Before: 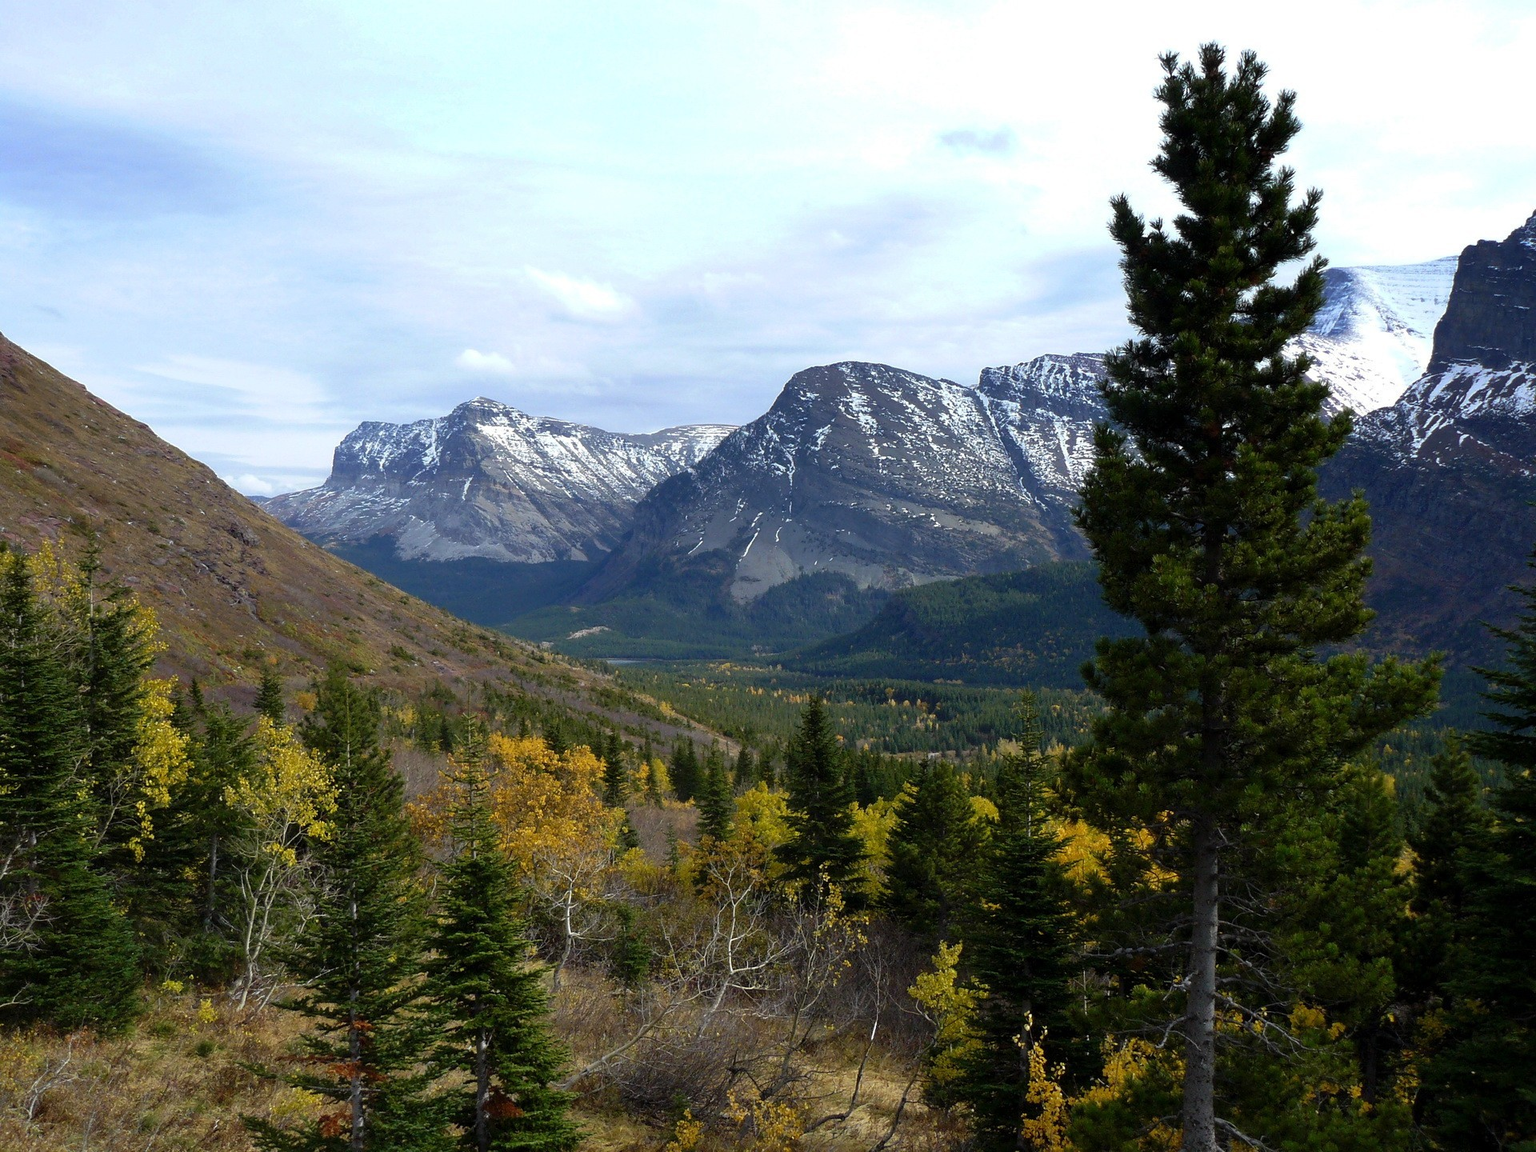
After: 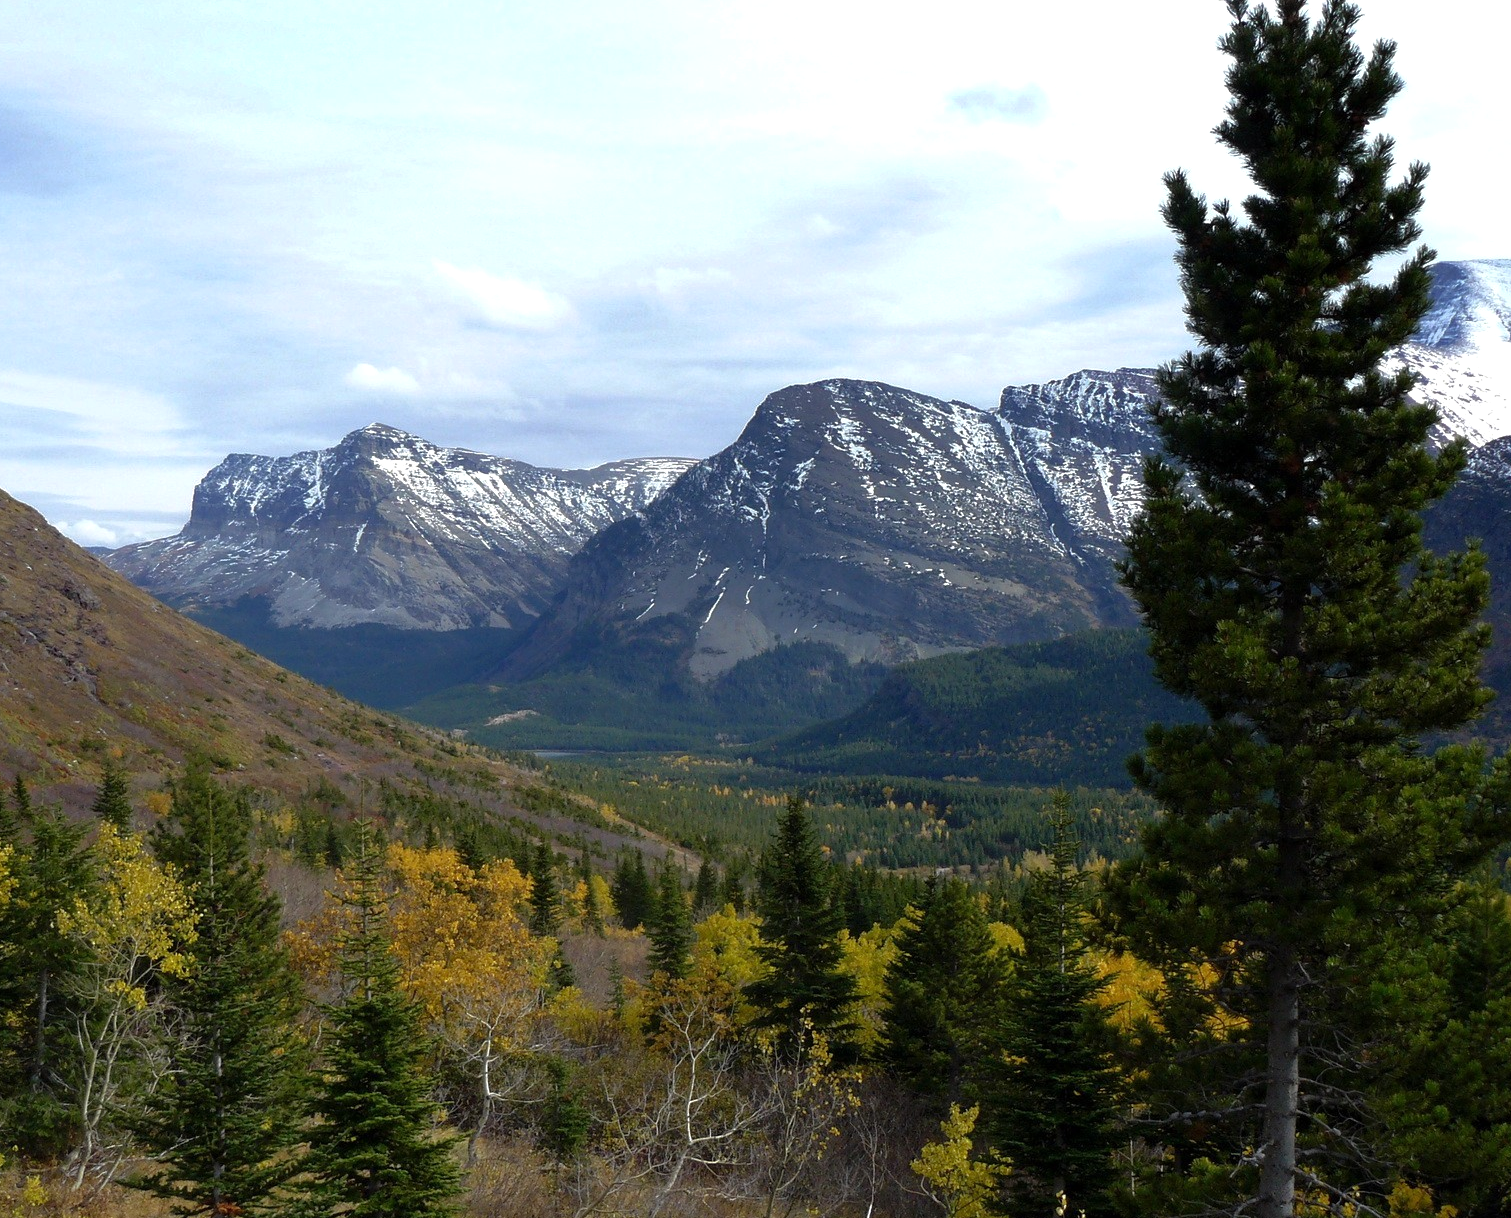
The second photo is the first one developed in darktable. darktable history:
crop: left 11.687%, top 5.112%, right 9.596%, bottom 10.244%
tone equalizer: -8 EV -0.001 EV, -7 EV 0.001 EV, -6 EV -0.003 EV, -5 EV -0.006 EV, -4 EV -0.074 EV, -3 EV -0.224 EV, -2 EV -0.275 EV, -1 EV 0.1 EV, +0 EV 0.323 EV, edges refinement/feathering 500, mask exposure compensation -1.57 EV, preserve details no
